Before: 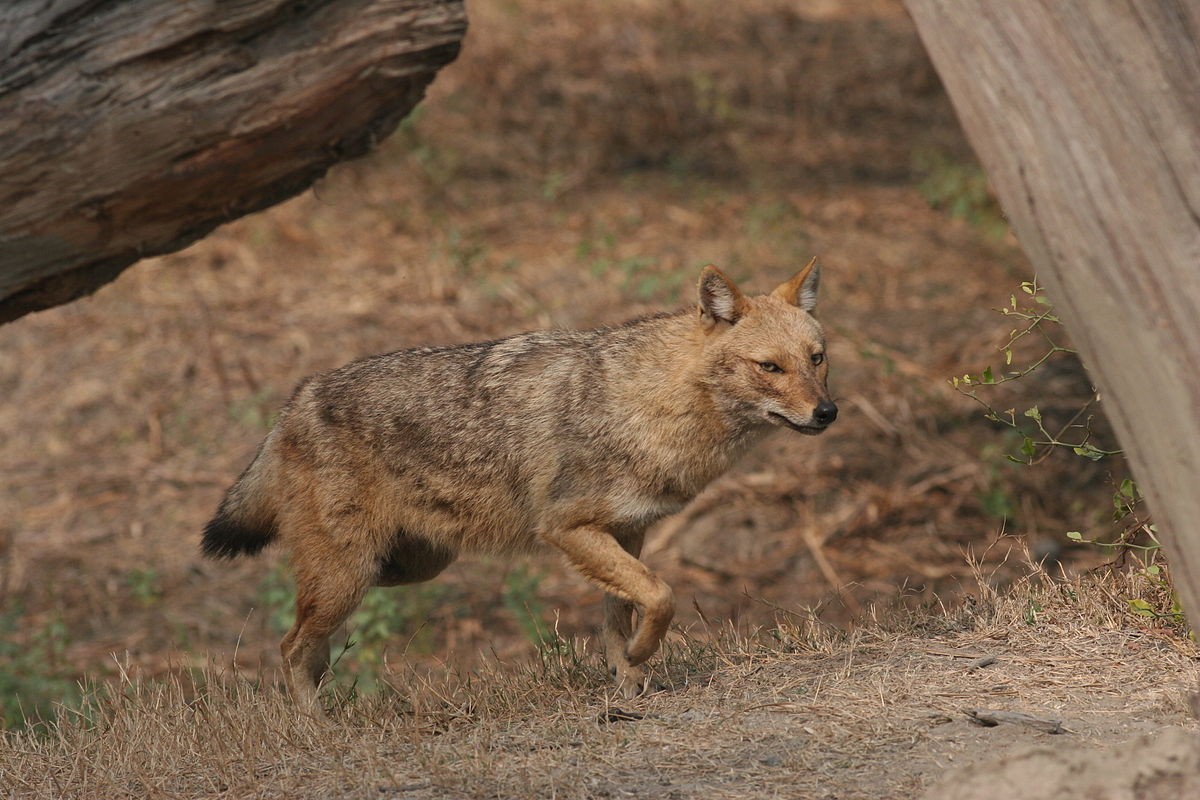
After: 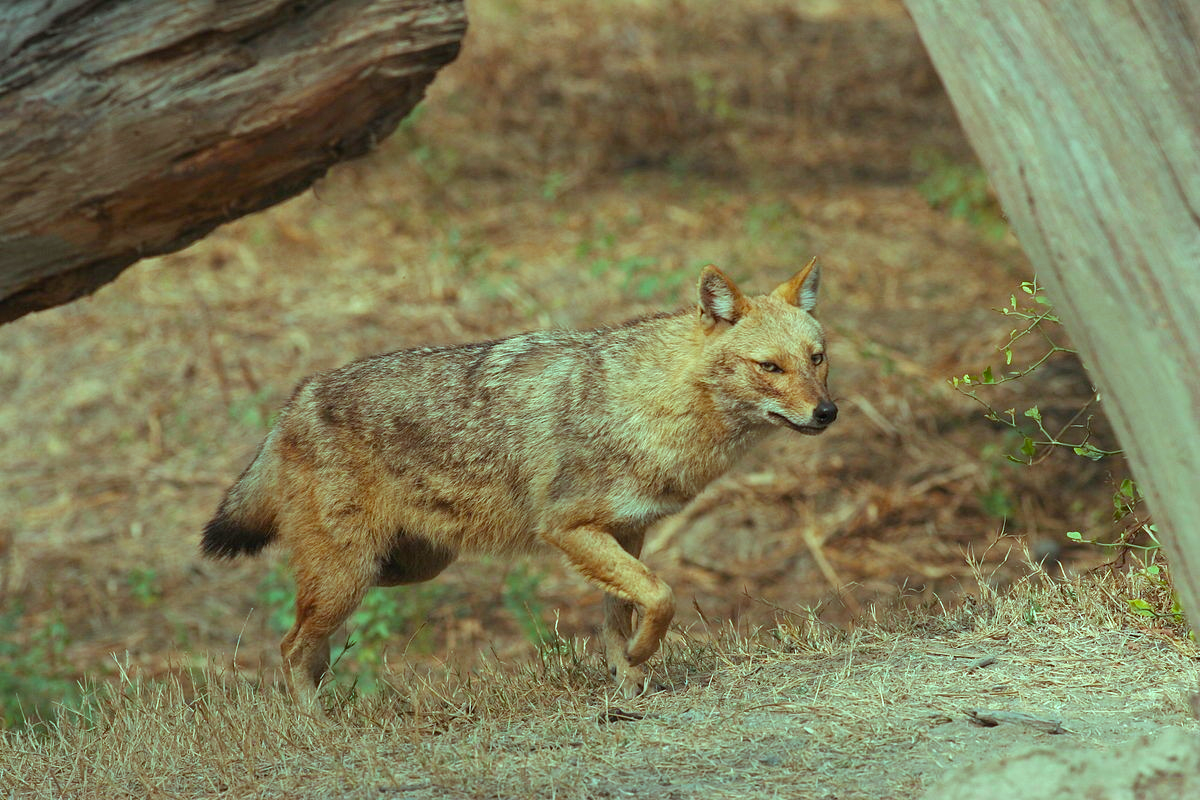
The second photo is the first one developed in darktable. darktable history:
color balance rgb: highlights gain › chroma 7.489%, highlights gain › hue 185.63°, linear chroma grading › global chroma 14.797%, perceptual saturation grading › global saturation 0.951%, global vibrance 15.975%, saturation formula JzAzBz (2021)
exposure: black level correction 0.001, exposure 0.5 EV, compensate highlight preservation false
